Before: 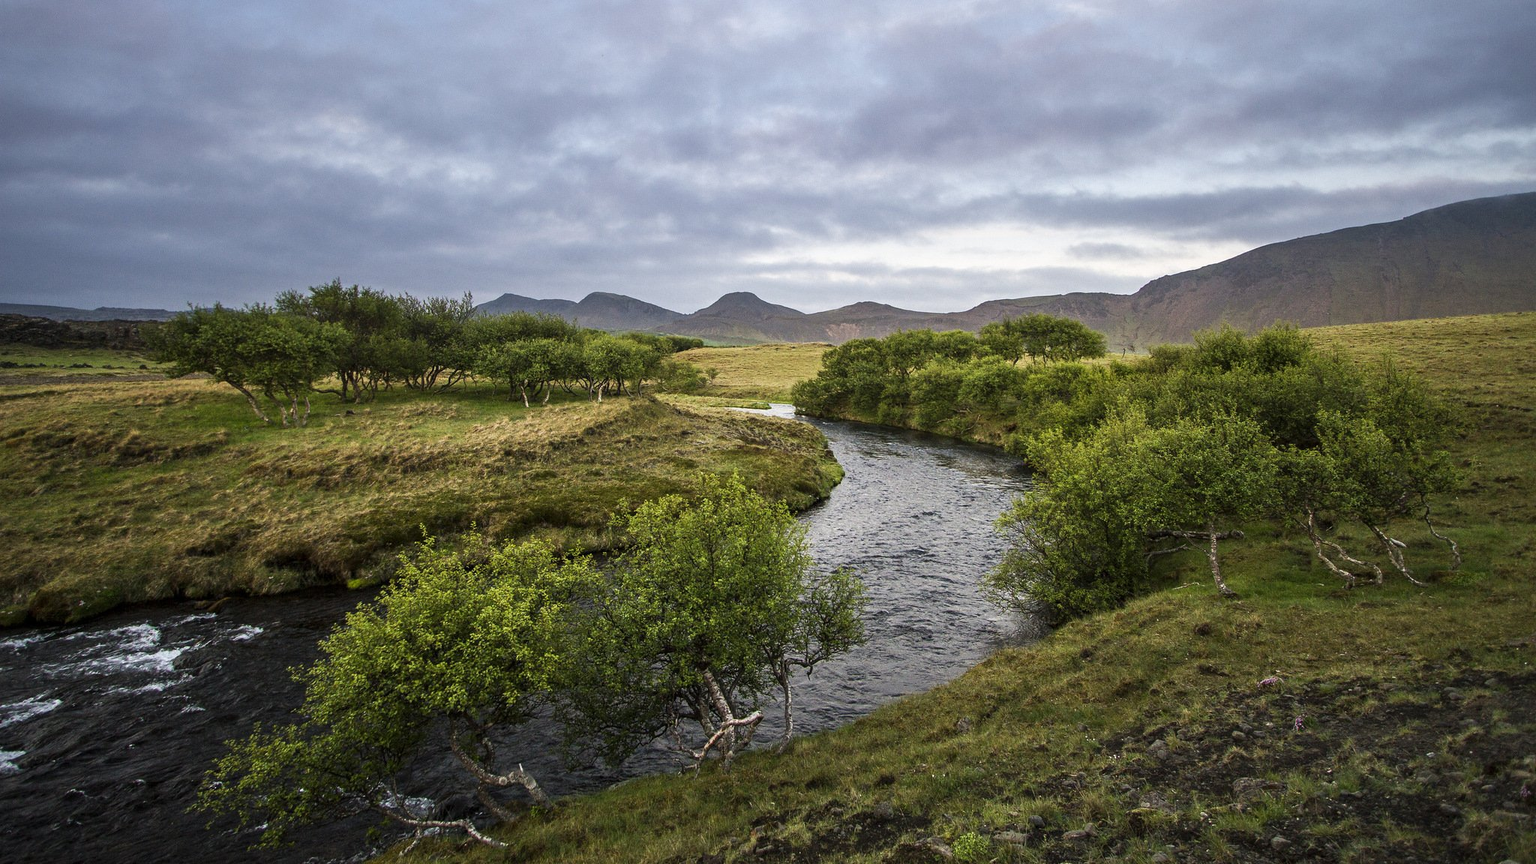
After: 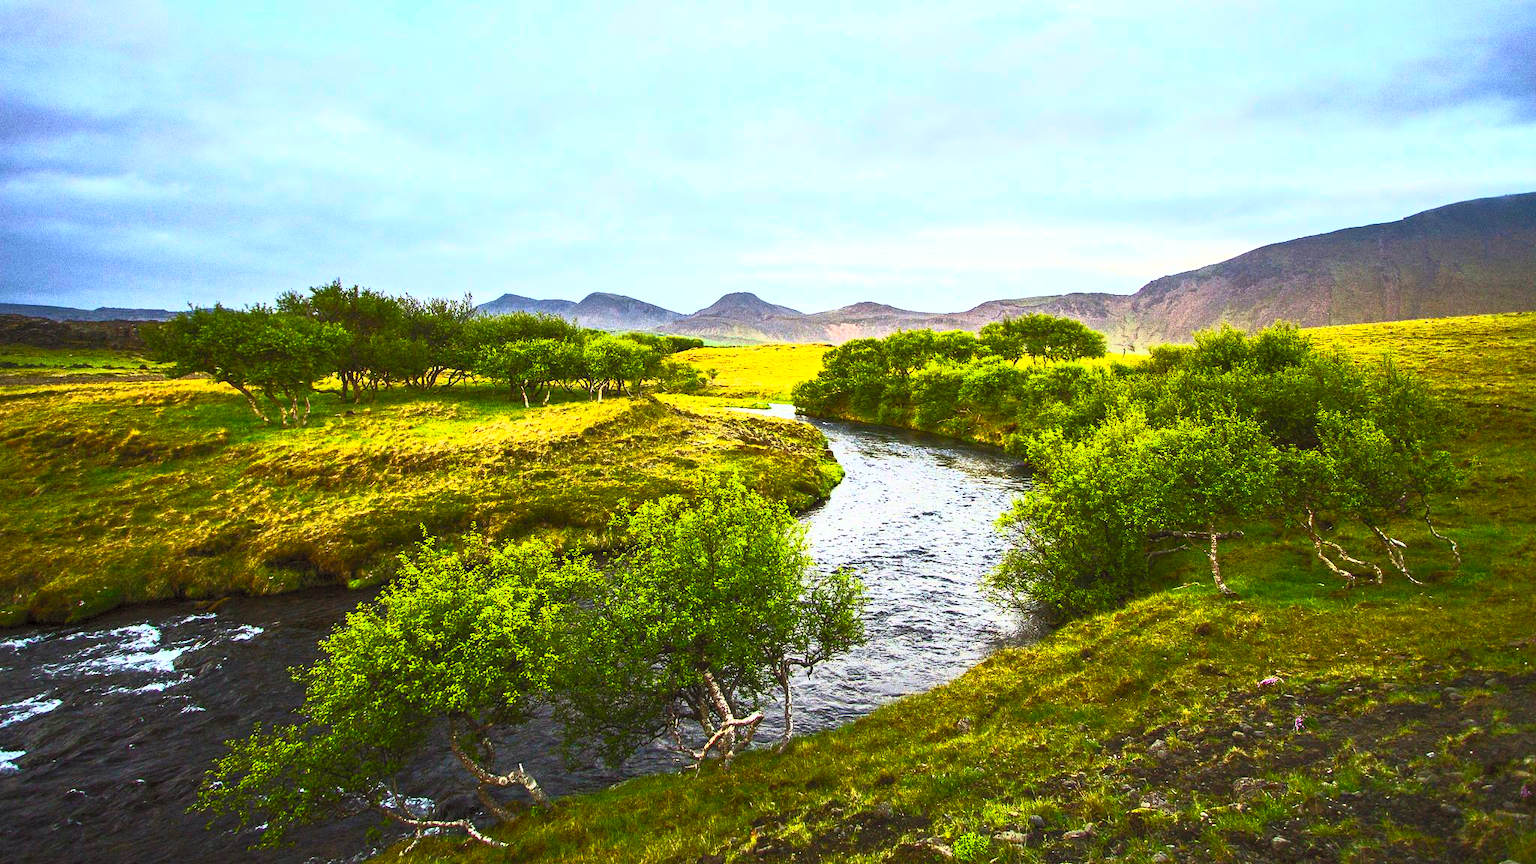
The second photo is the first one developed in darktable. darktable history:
grain: coarseness 0.47 ISO
color correction: highlights a* -2.73, highlights b* -2.09, shadows a* 2.41, shadows b* 2.73
exposure: exposure -0.048 EV, compensate highlight preservation false
contrast brightness saturation: contrast 1, brightness 1, saturation 1
color balance rgb: perceptual saturation grading › global saturation 25%, global vibrance 20%
